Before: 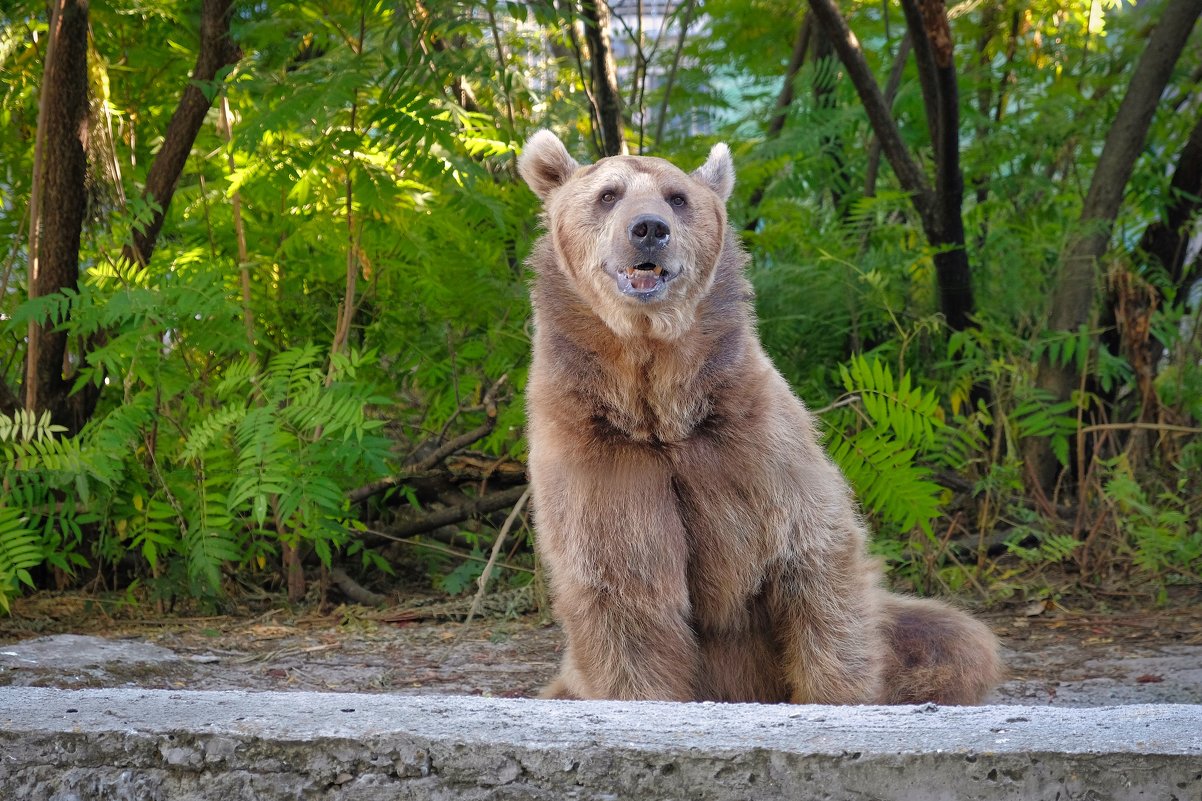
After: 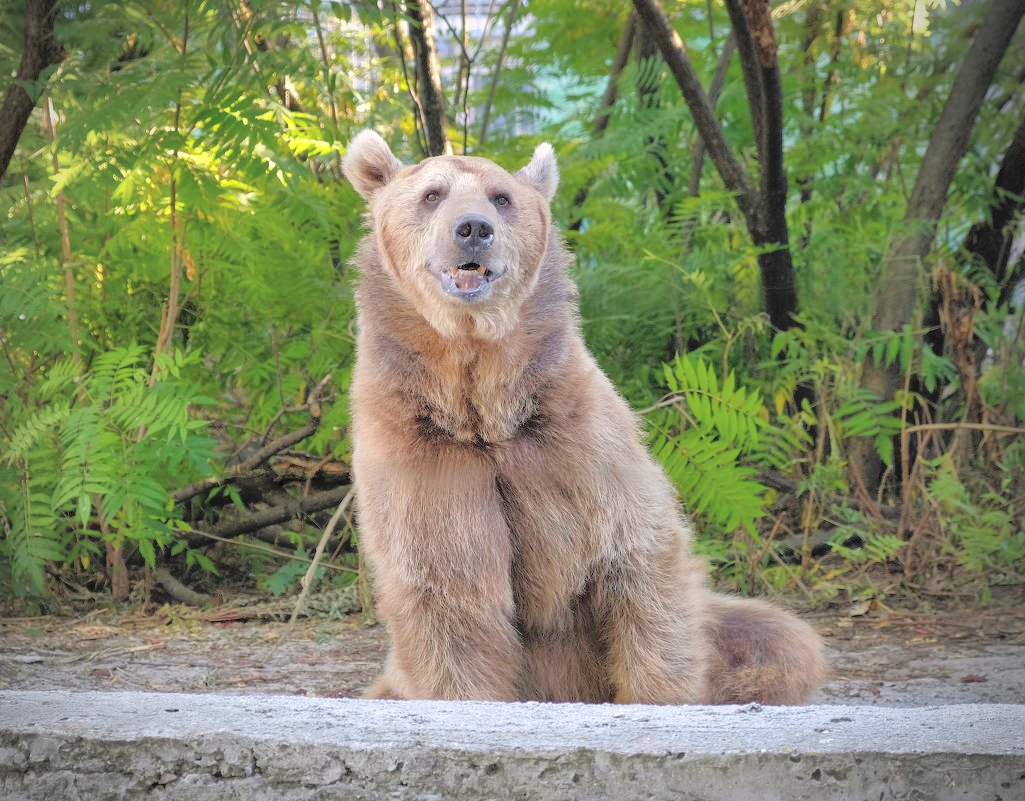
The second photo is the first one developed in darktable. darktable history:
contrast brightness saturation: brightness 0.28
crop and rotate: left 14.714%
vignetting: on, module defaults
